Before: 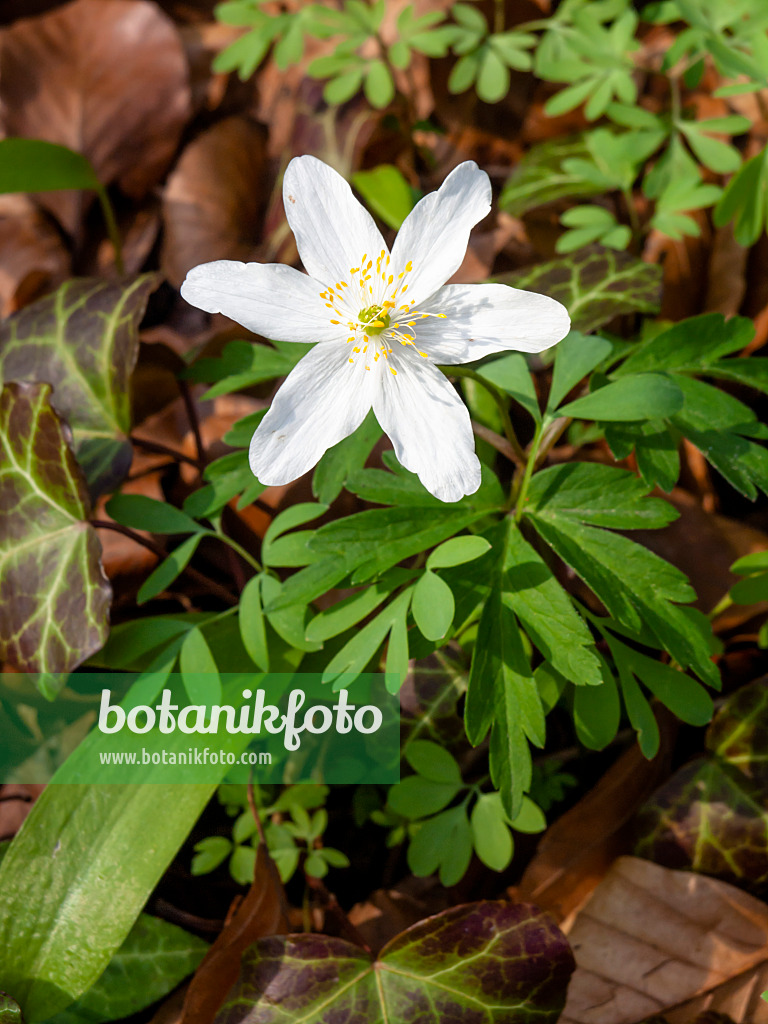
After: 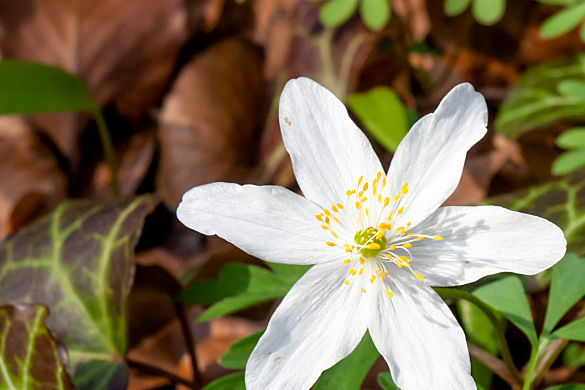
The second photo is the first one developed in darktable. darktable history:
exposure: black level correction 0.002, compensate highlight preservation false
white balance: emerald 1
crop: left 0.579%, top 7.627%, right 23.167%, bottom 54.275%
